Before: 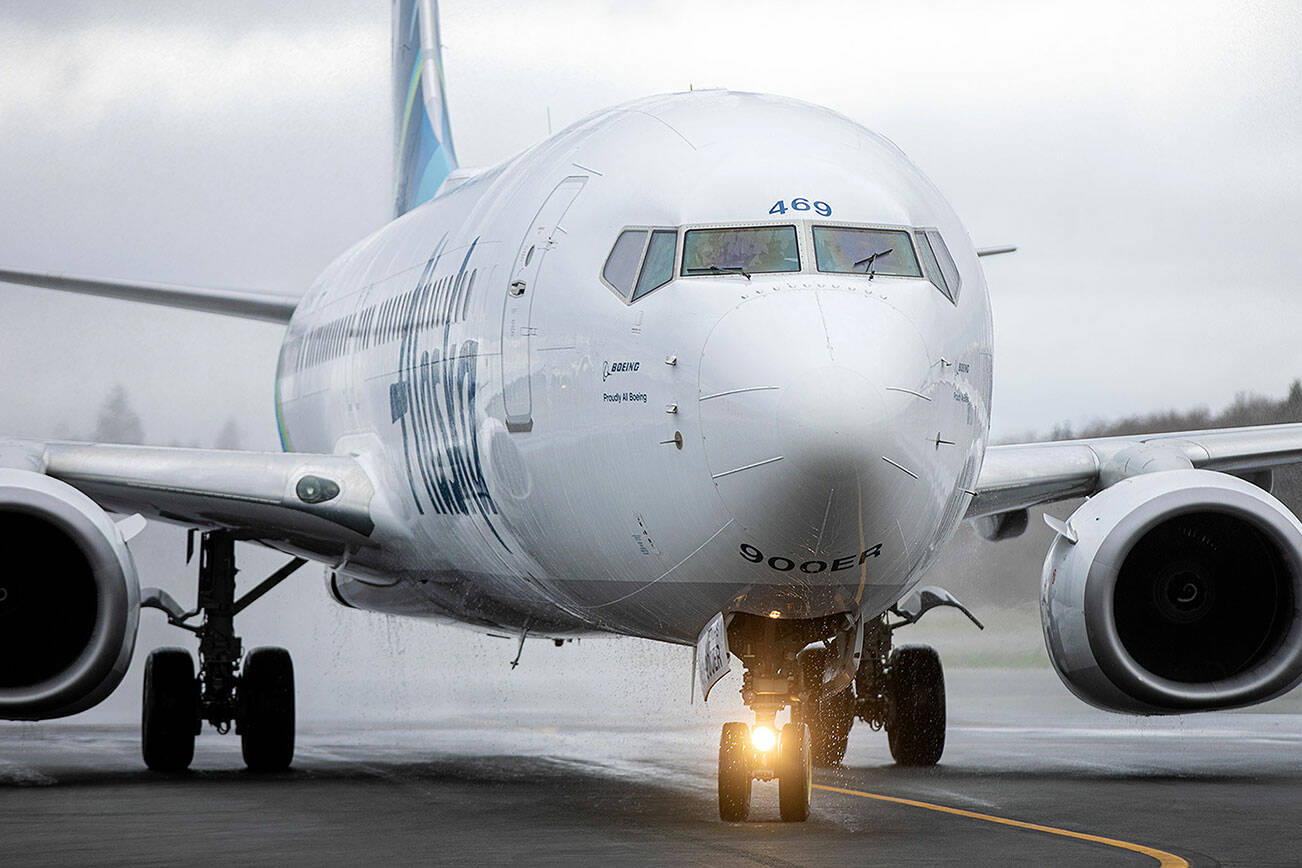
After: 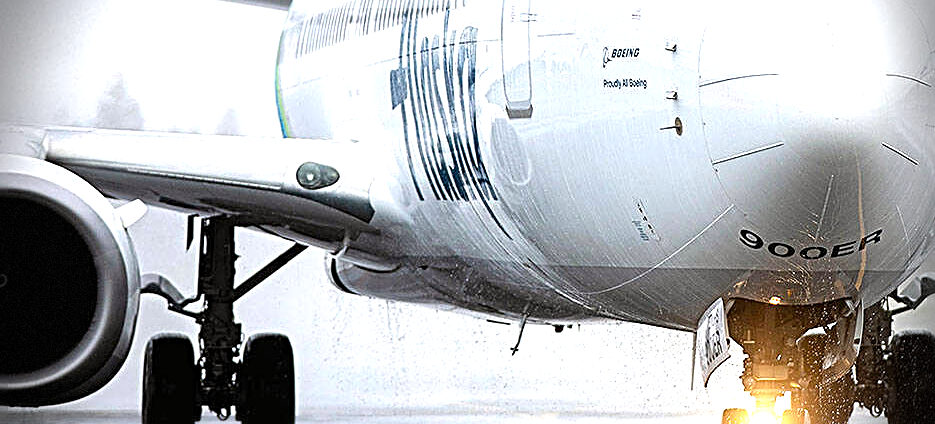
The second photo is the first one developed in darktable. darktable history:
color balance rgb: power › chroma 0.272%, power › hue 60.12°, perceptual saturation grading › global saturation 0.023%, global vibrance 20%
sharpen: radius 2.847, amount 0.73
exposure: black level correction 0, exposure 1 EV, compensate highlight preservation false
vignetting: fall-off radius 31.29%, brightness -0.725, saturation -0.48, dithering 8-bit output
crop: top 36.195%, right 28.134%, bottom 14.947%
